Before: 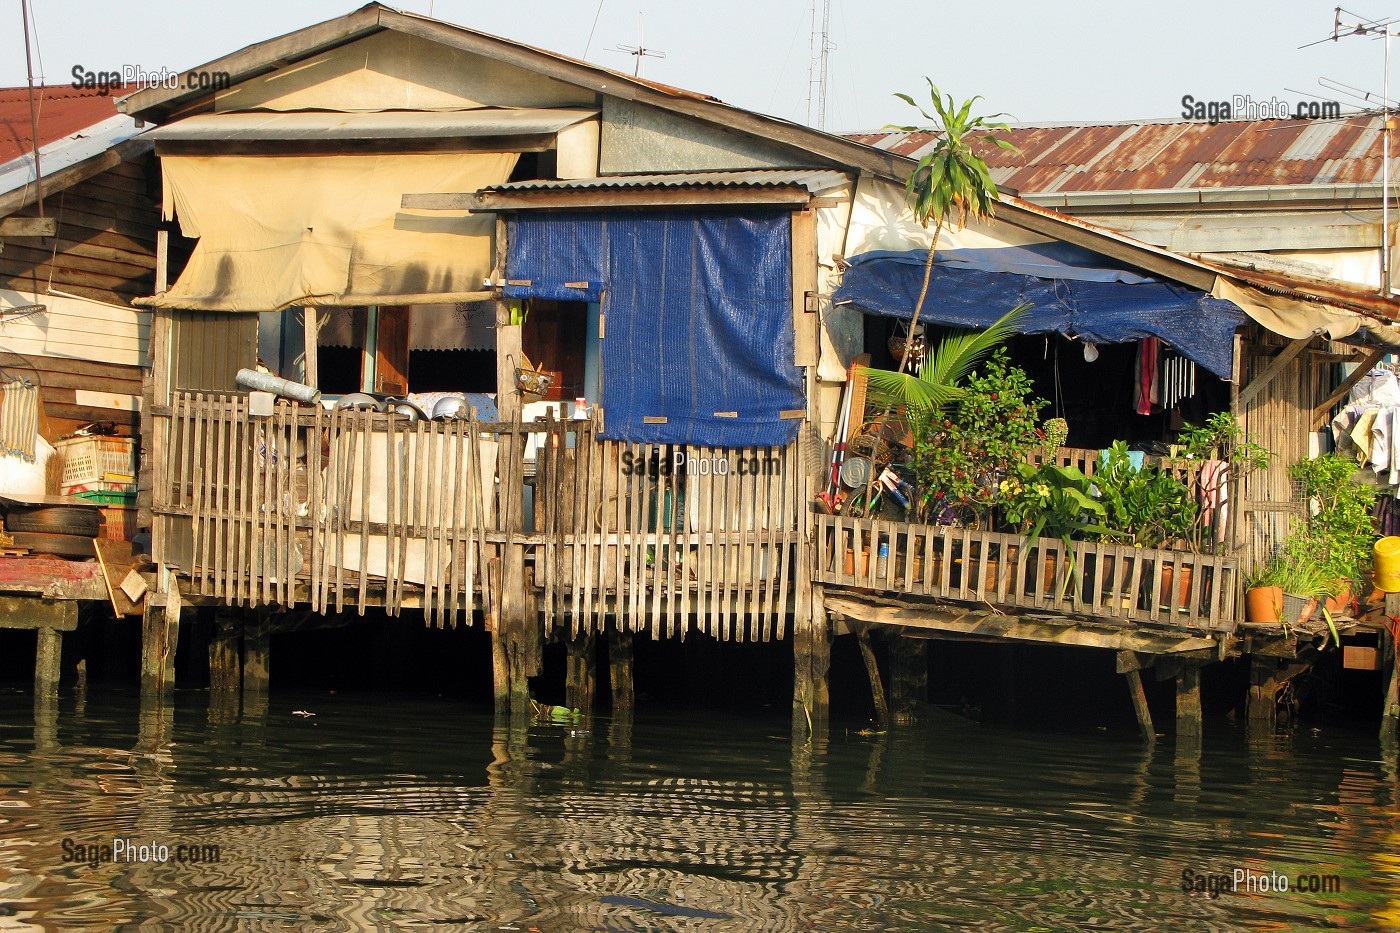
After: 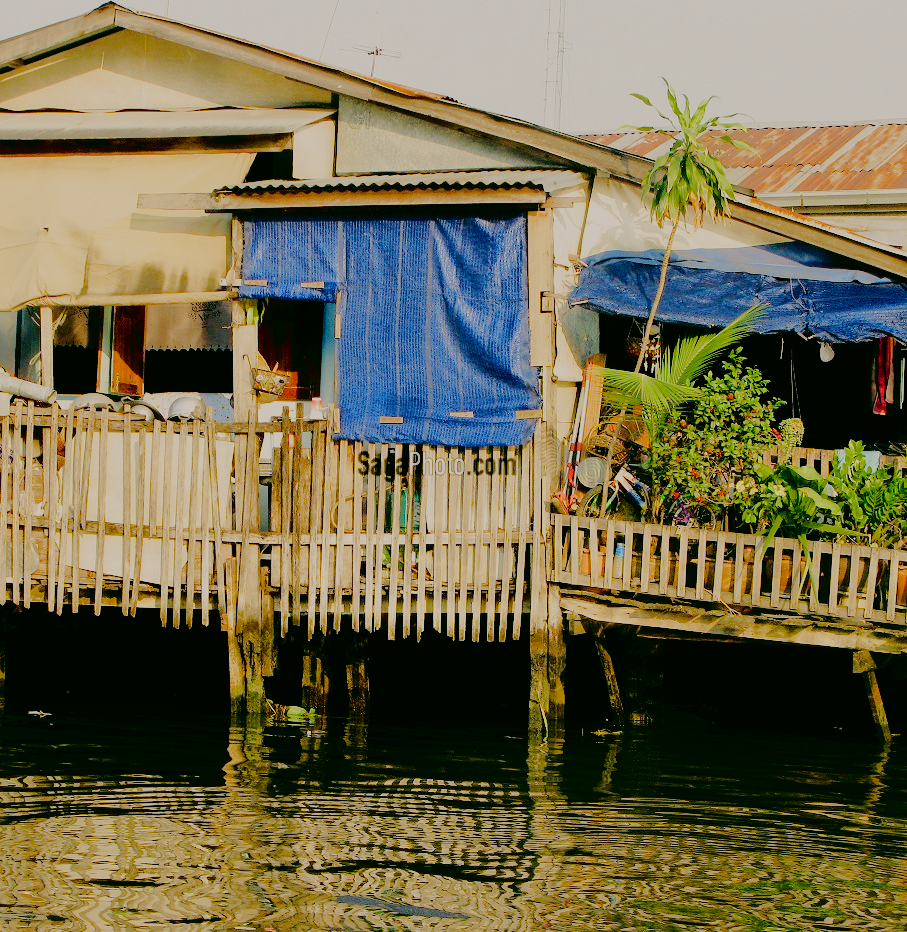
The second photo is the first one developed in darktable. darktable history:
crop and rotate: left 18.926%, right 16.246%
color balance rgb: shadows lift › chroma 1.009%, shadows lift › hue 216.15°, power › chroma 0.257%, power › hue 61.15°, perceptual saturation grading › global saturation 20%, perceptual saturation grading › highlights -49.134%, perceptual saturation grading › shadows 25.602%, global vibrance 20%
color correction: highlights a* 4.45, highlights b* 4.91, shadows a* -7.09, shadows b* 4.6
tone curve: curves: ch0 [(0, 0) (0.003, 0.019) (0.011, 0.019) (0.025, 0.023) (0.044, 0.032) (0.069, 0.046) (0.1, 0.073) (0.136, 0.129) (0.177, 0.207) (0.224, 0.295) (0.277, 0.394) (0.335, 0.48) (0.399, 0.524) (0.468, 0.575) (0.543, 0.628) (0.623, 0.684) (0.709, 0.739) (0.801, 0.808) (0.898, 0.9) (1, 1)], color space Lab, independent channels, preserve colors none
filmic rgb: middle gray luminance 18.11%, black relative exposure -7.53 EV, white relative exposure 8.48 EV, threshold 3.04 EV, target black luminance 0%, hardness 2.23, latitude 17.6%, contrast 0.887, highlights saturation mix 3.99%, shadows ↔ highlights balance 10.41%, preserve chrominance no, color science v5 (2021), enable highlight reconstruction true
